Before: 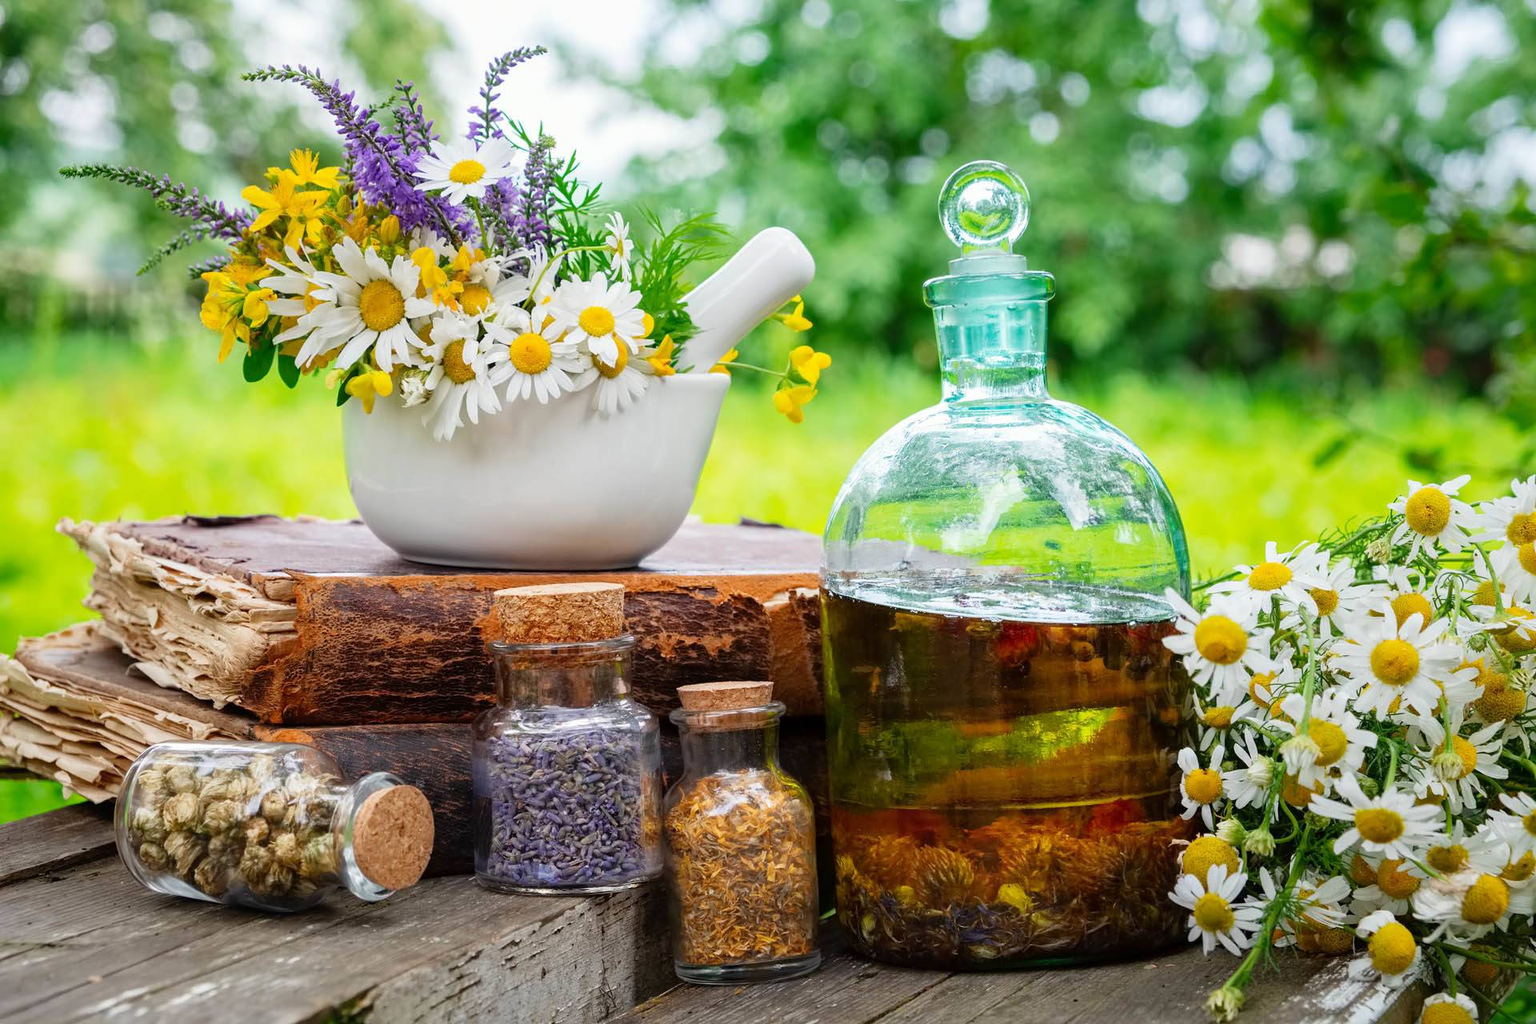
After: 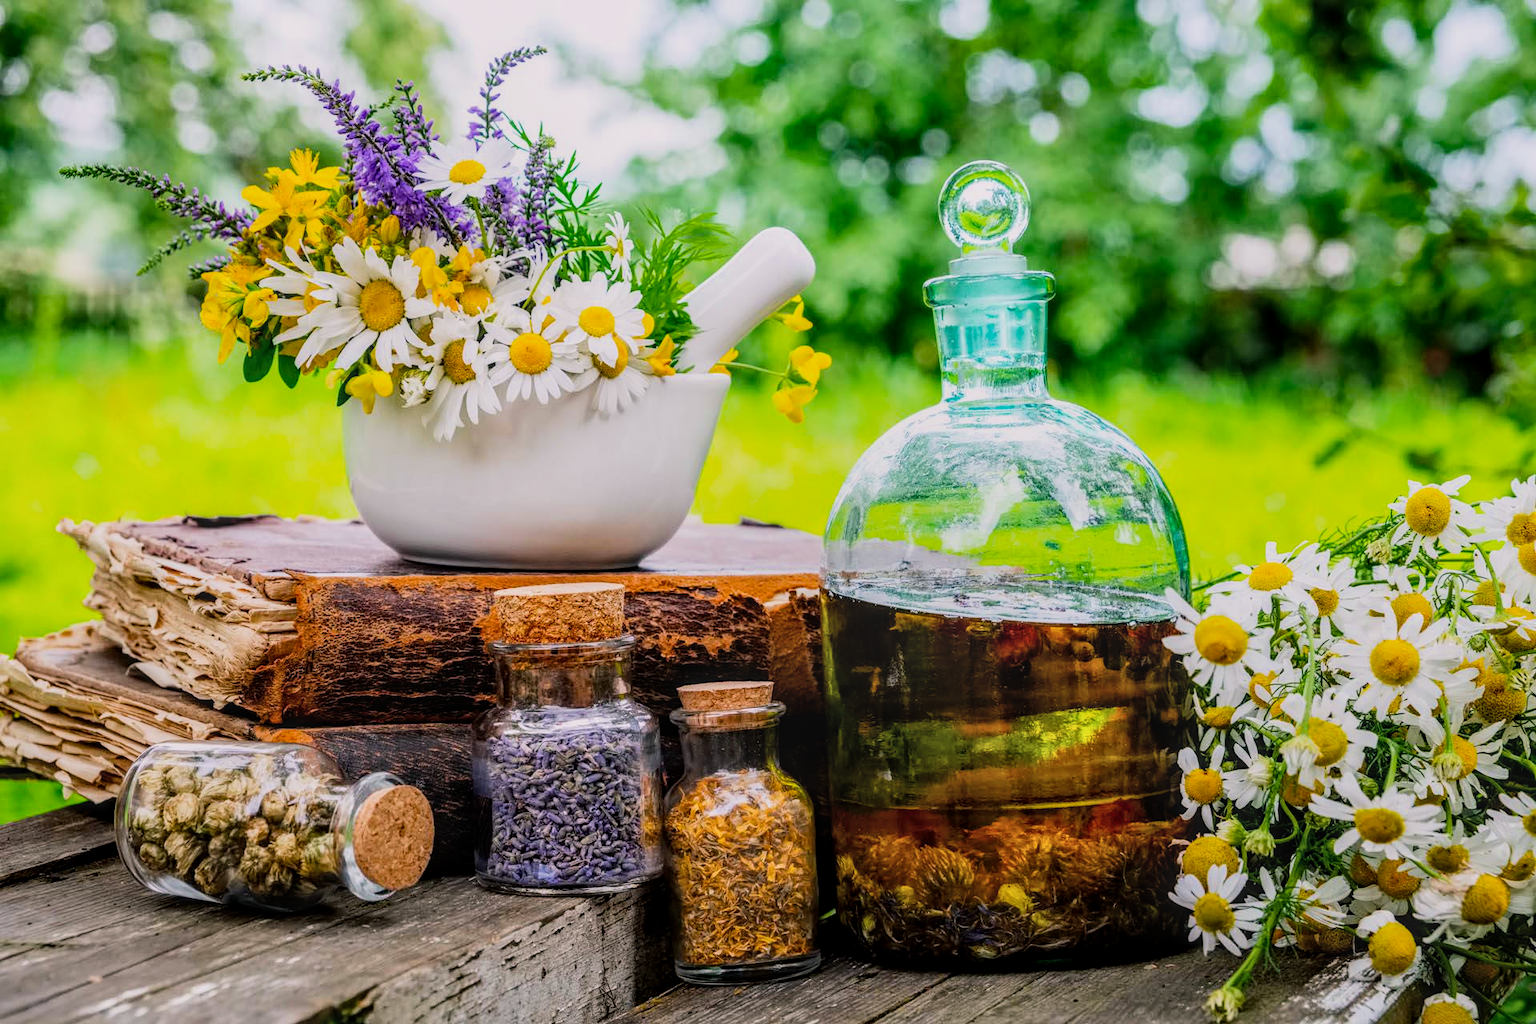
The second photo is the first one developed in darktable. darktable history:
filmic rgb: black relative exposure -7.5 EV, white relative exposure 5 EV, hardness 3.31, contrast 1.3, contrast in shadows safe
color balance rgb: shadows lift › chroma 2%, shadows lift › hue 217.2°, power › chroma 0.25%, power › hue 60°, highlights gain › chroma 1.5%, highlights gain › hue 309.6°, global offset › luminance -0.25%, perceptual saturation grading › global saturation 15%, global vibrance 15%
local contrast: highlights 0%, shadows 0%, detail 133%
